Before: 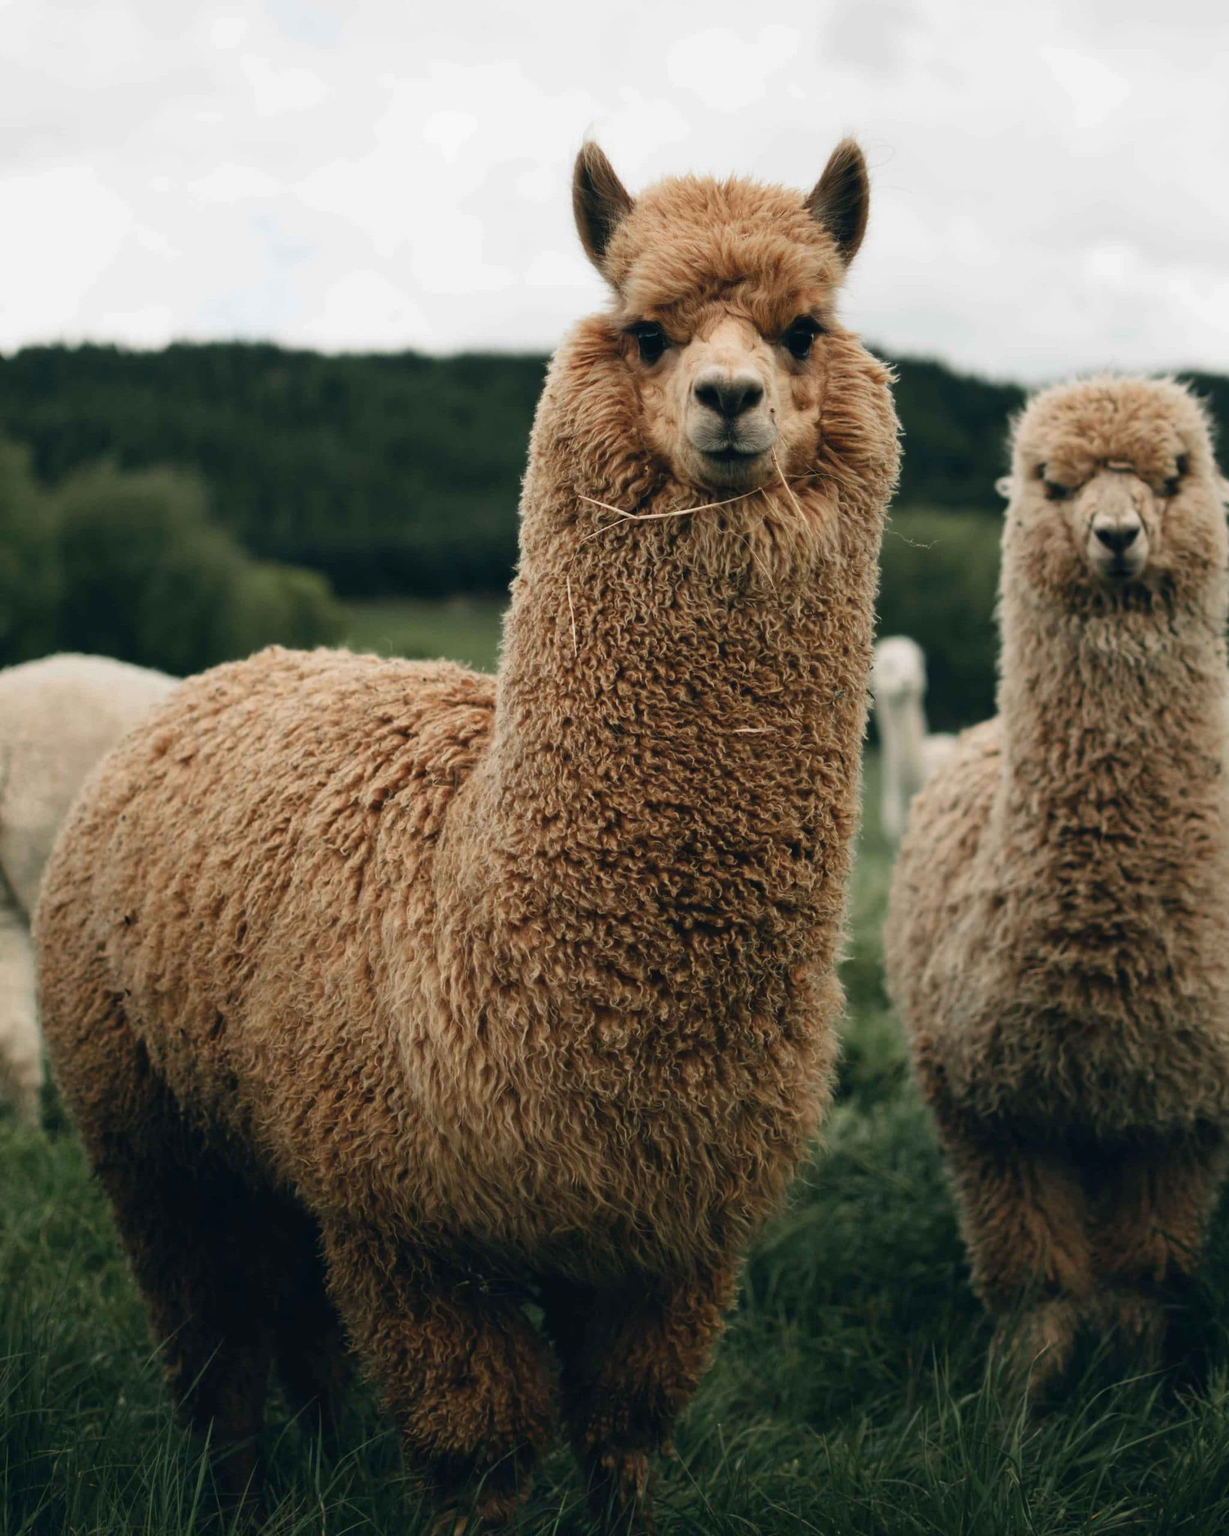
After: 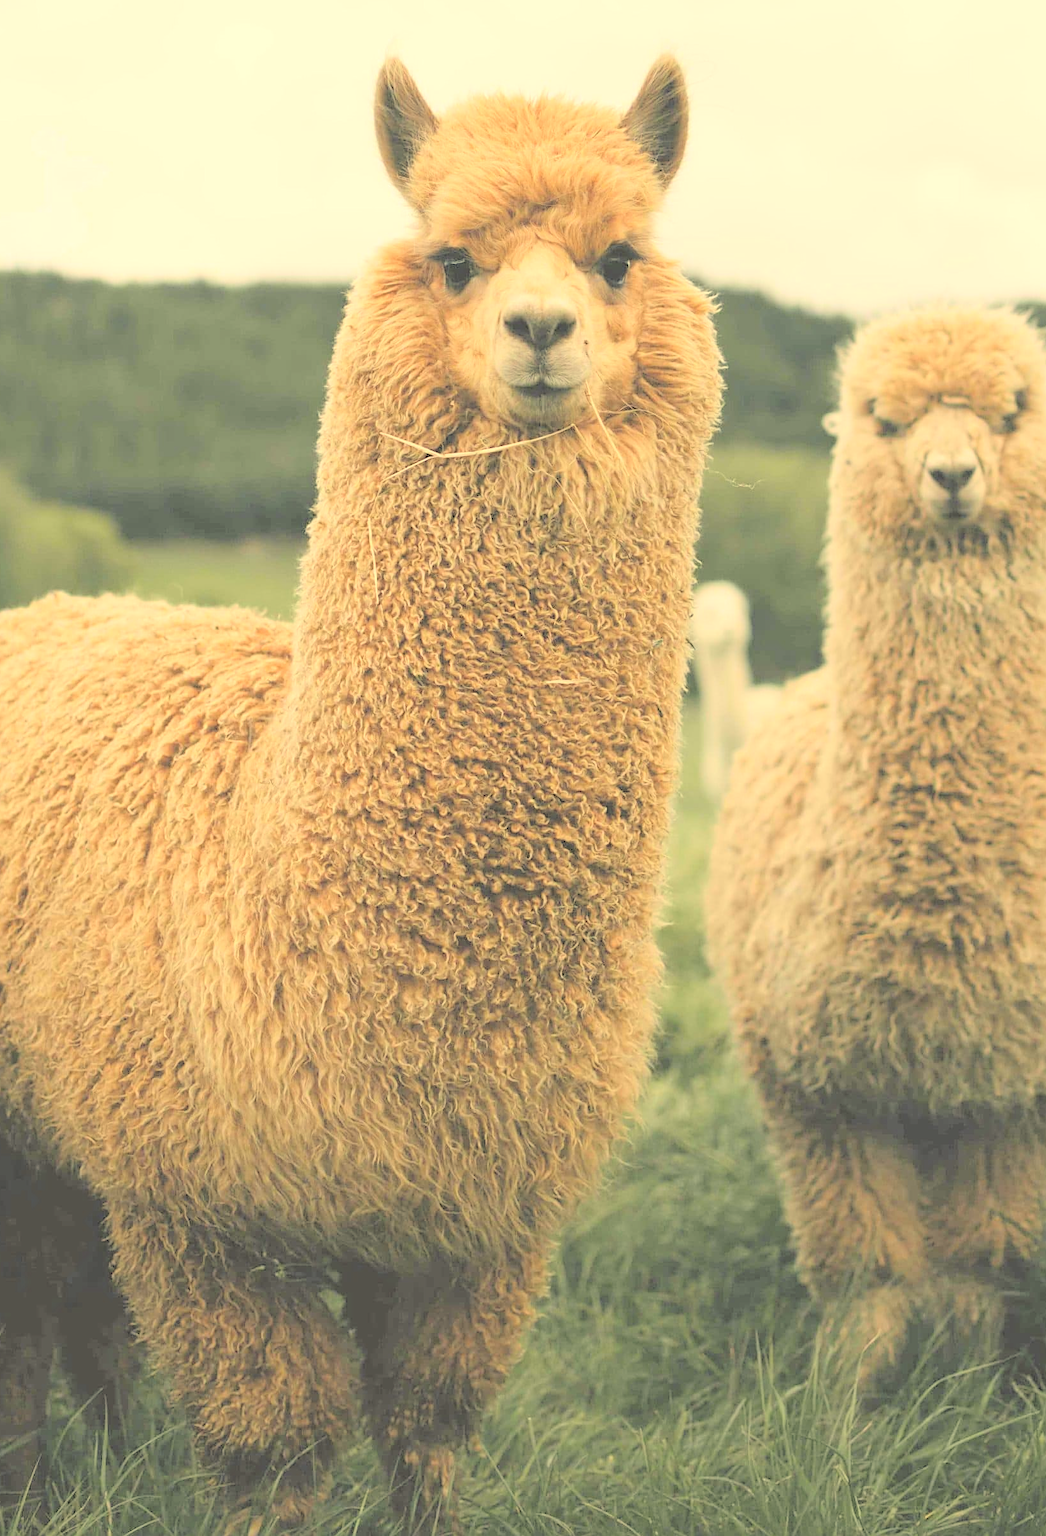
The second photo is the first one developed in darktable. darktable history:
crop and rotate: left 17.959%, top 5.771%, right 1.742%
color correction: highlights a* 2.72, highlights b* 22.8
sharpen: on, module defaults
exposure: exposure 0.2 EV, compensate highlight preservation false
tone equalizer: on, module defaults
contrast brightness saturation: brightness 1
